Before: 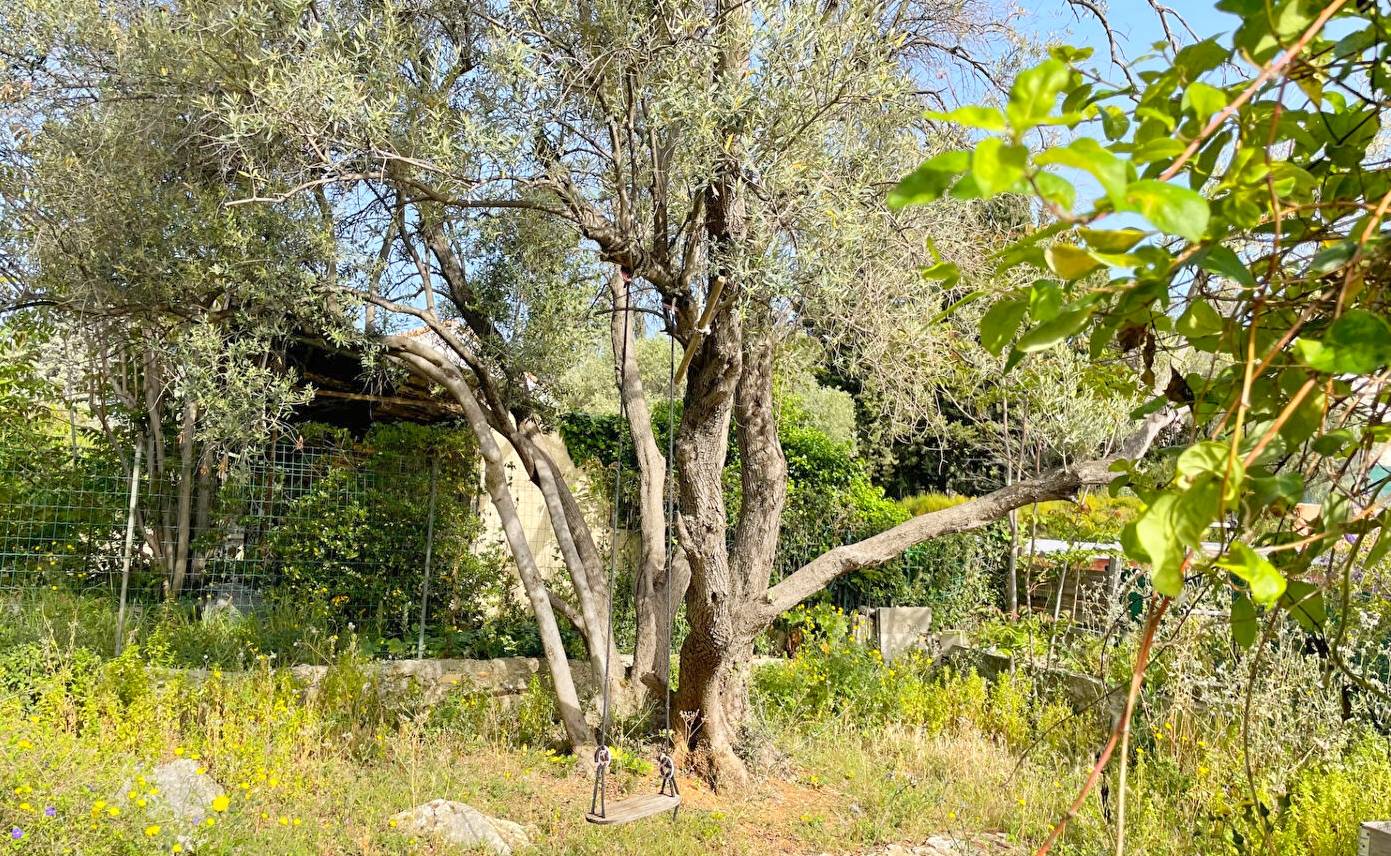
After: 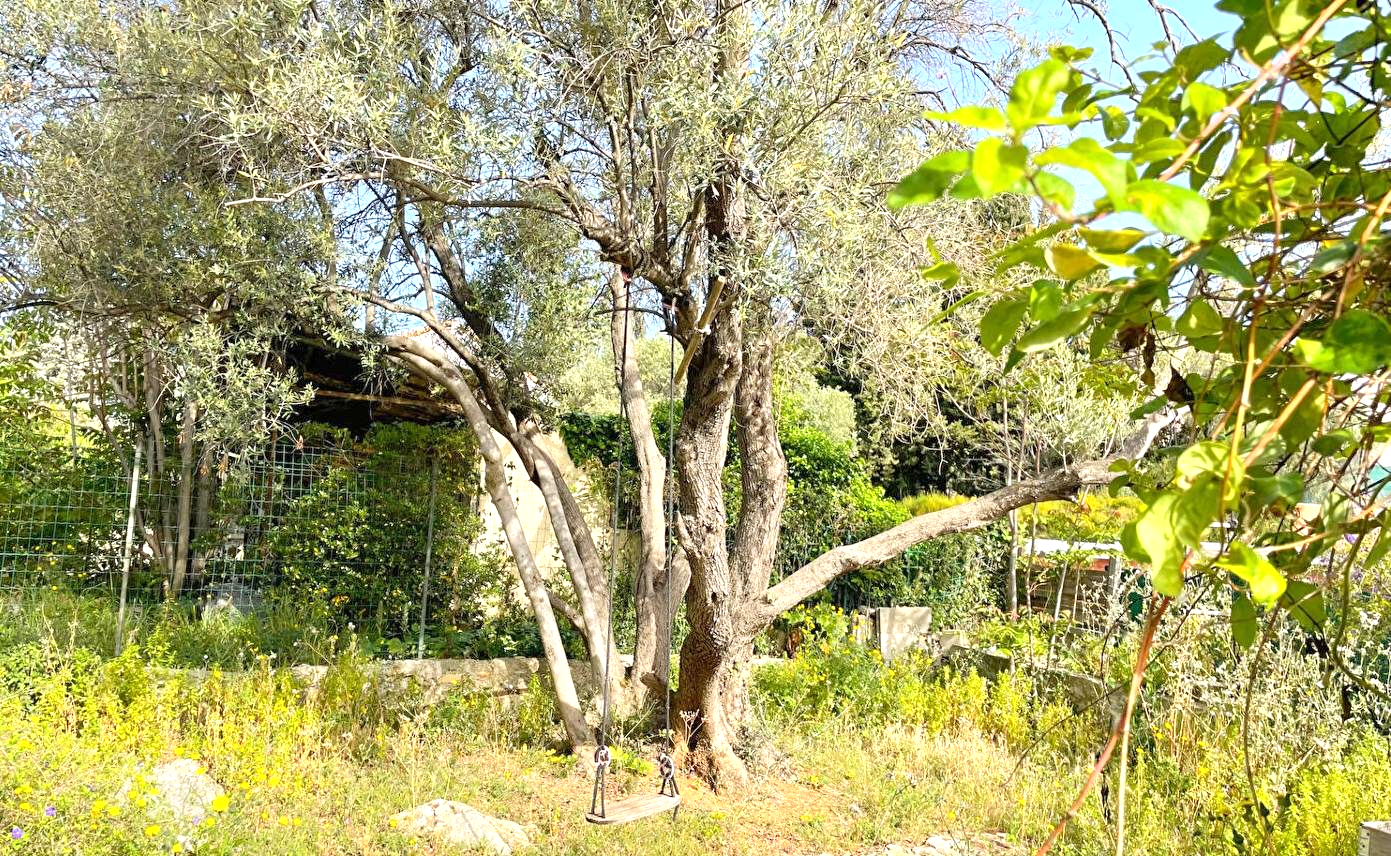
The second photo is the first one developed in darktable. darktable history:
exposure: exposure 0.492 EV, compensate highlight preservation false
